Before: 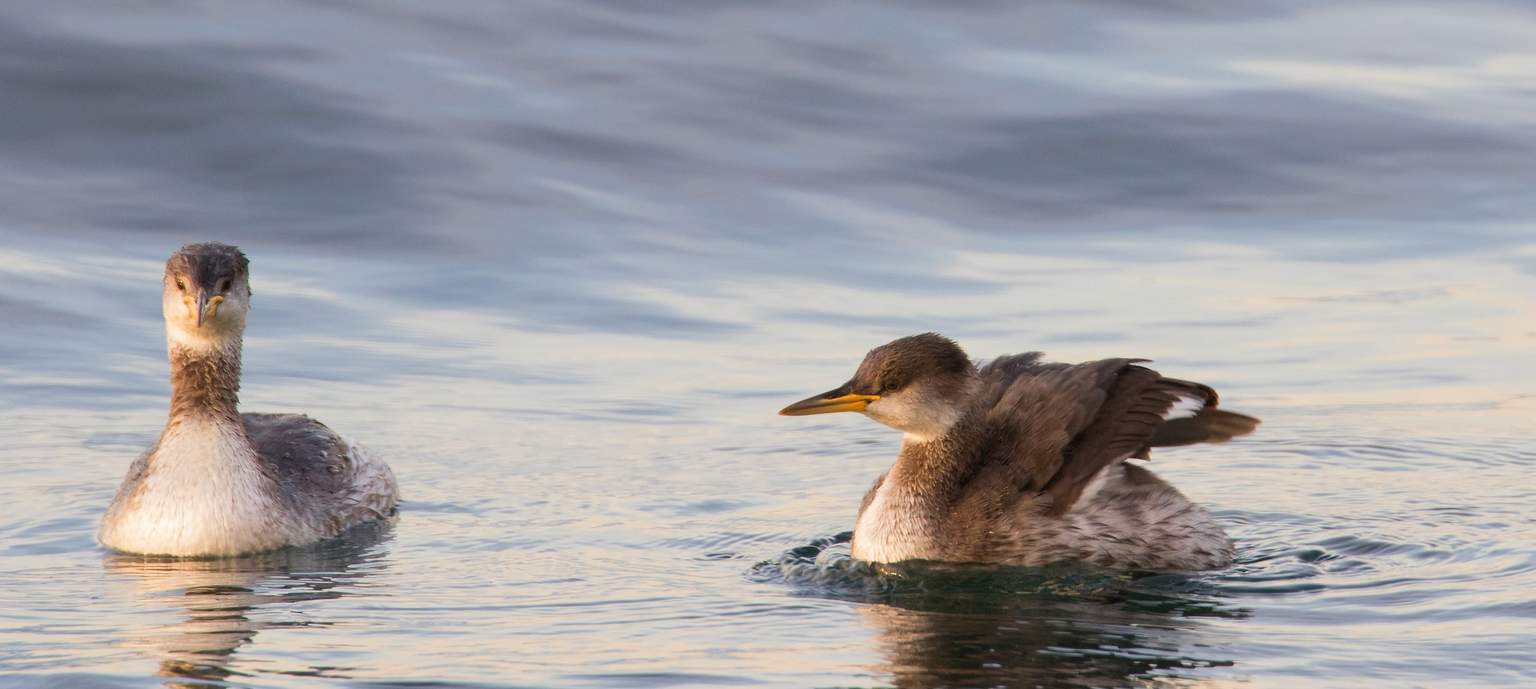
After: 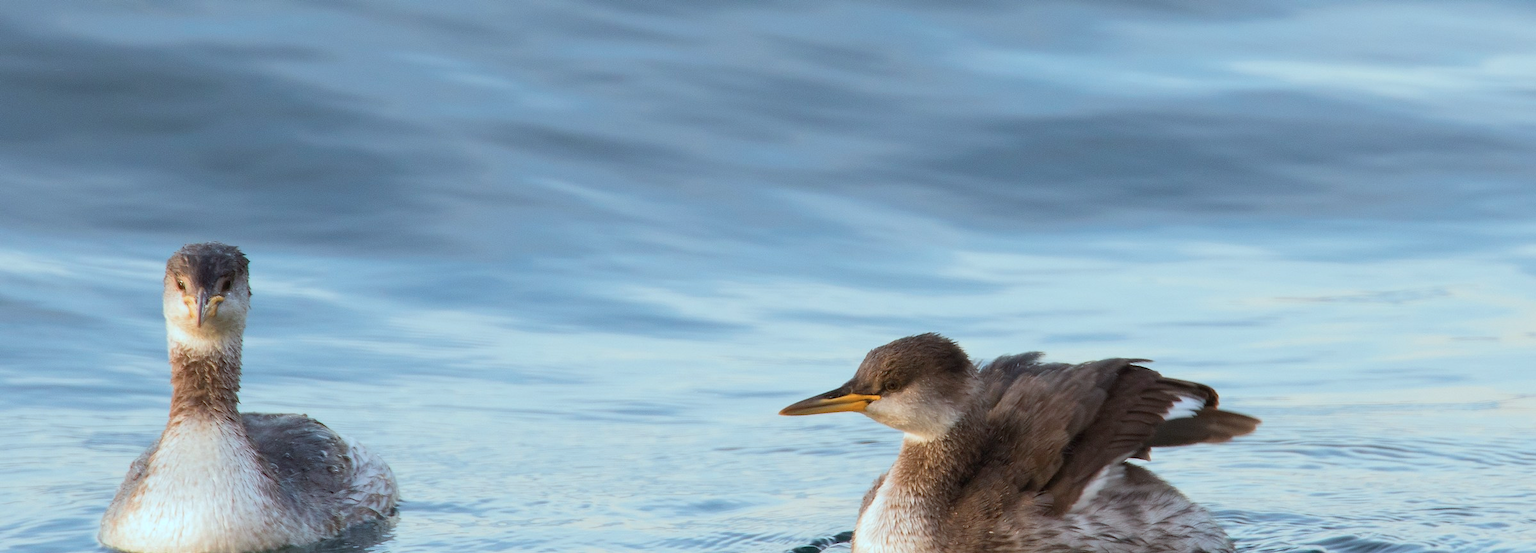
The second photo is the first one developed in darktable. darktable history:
color correction: highlights a* -11.3, highlights b* -15.83
crop: bottom 19.567%
